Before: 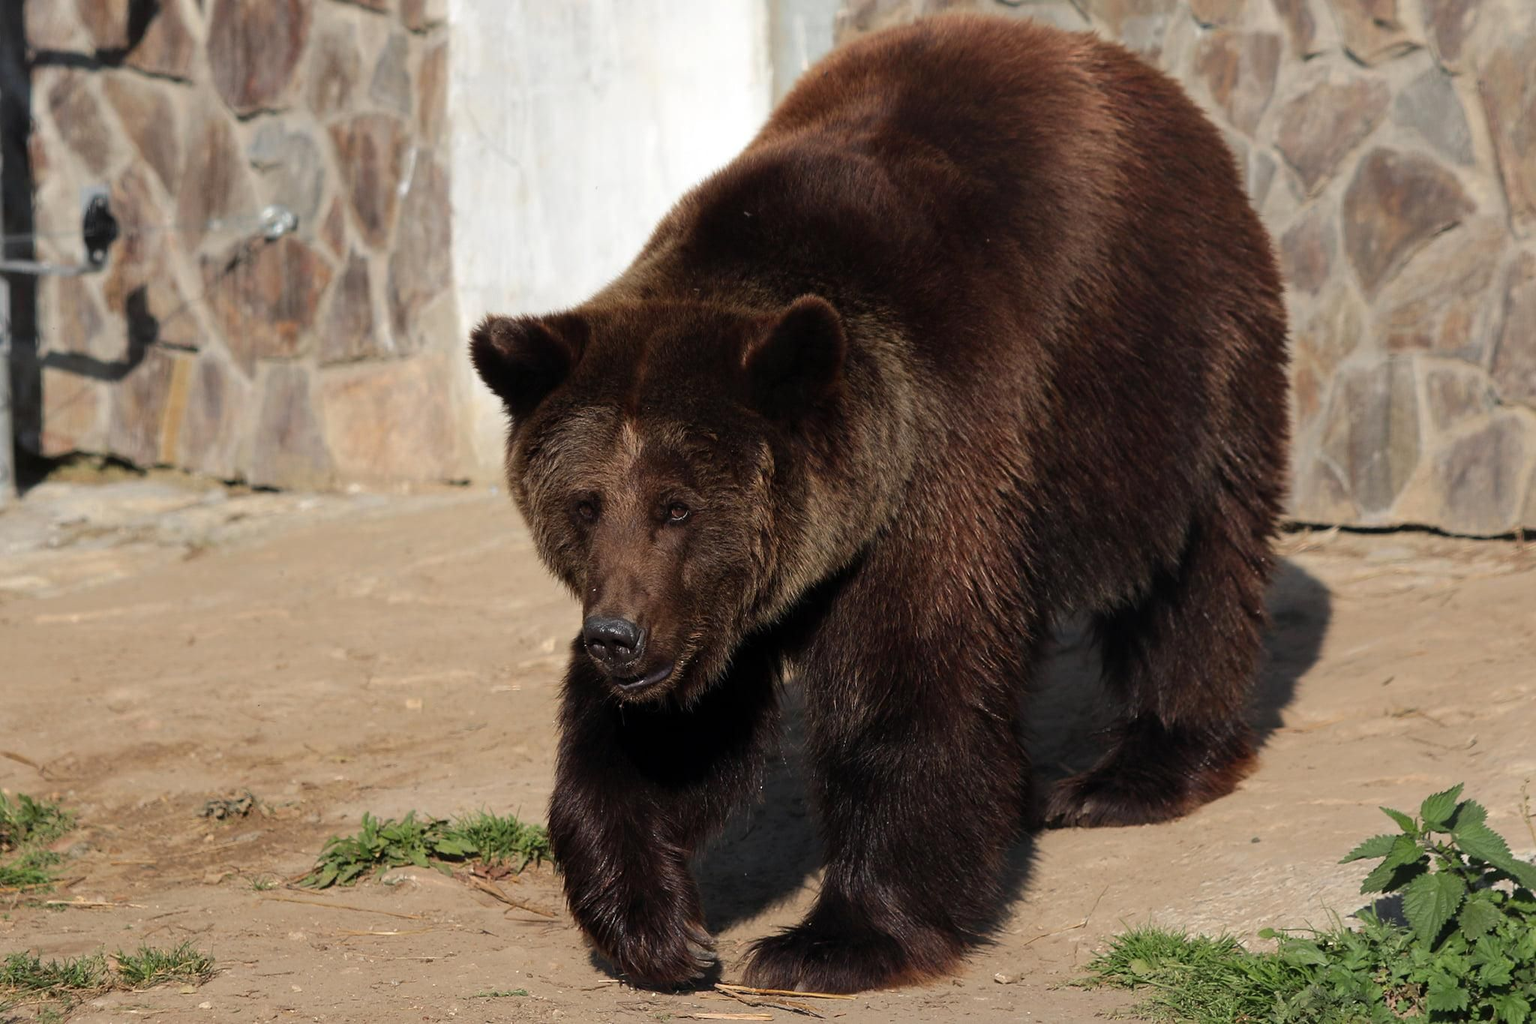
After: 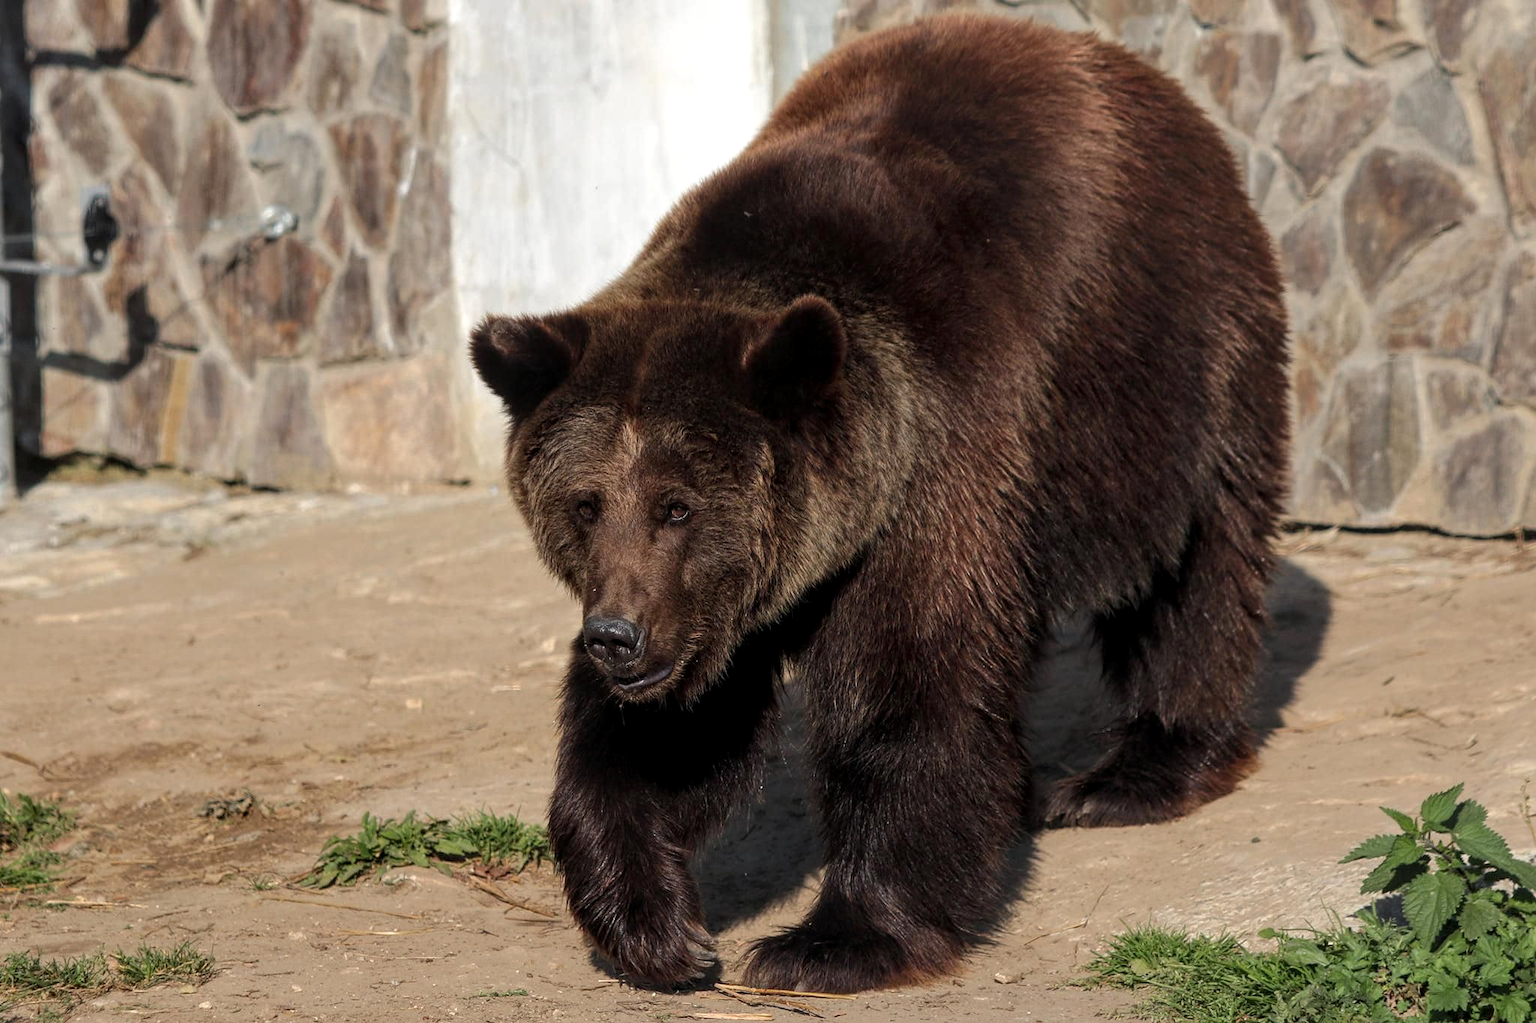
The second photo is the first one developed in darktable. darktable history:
local contrast: highlights 95%, shadows 85%, detail 160%, midtone range 0.2
